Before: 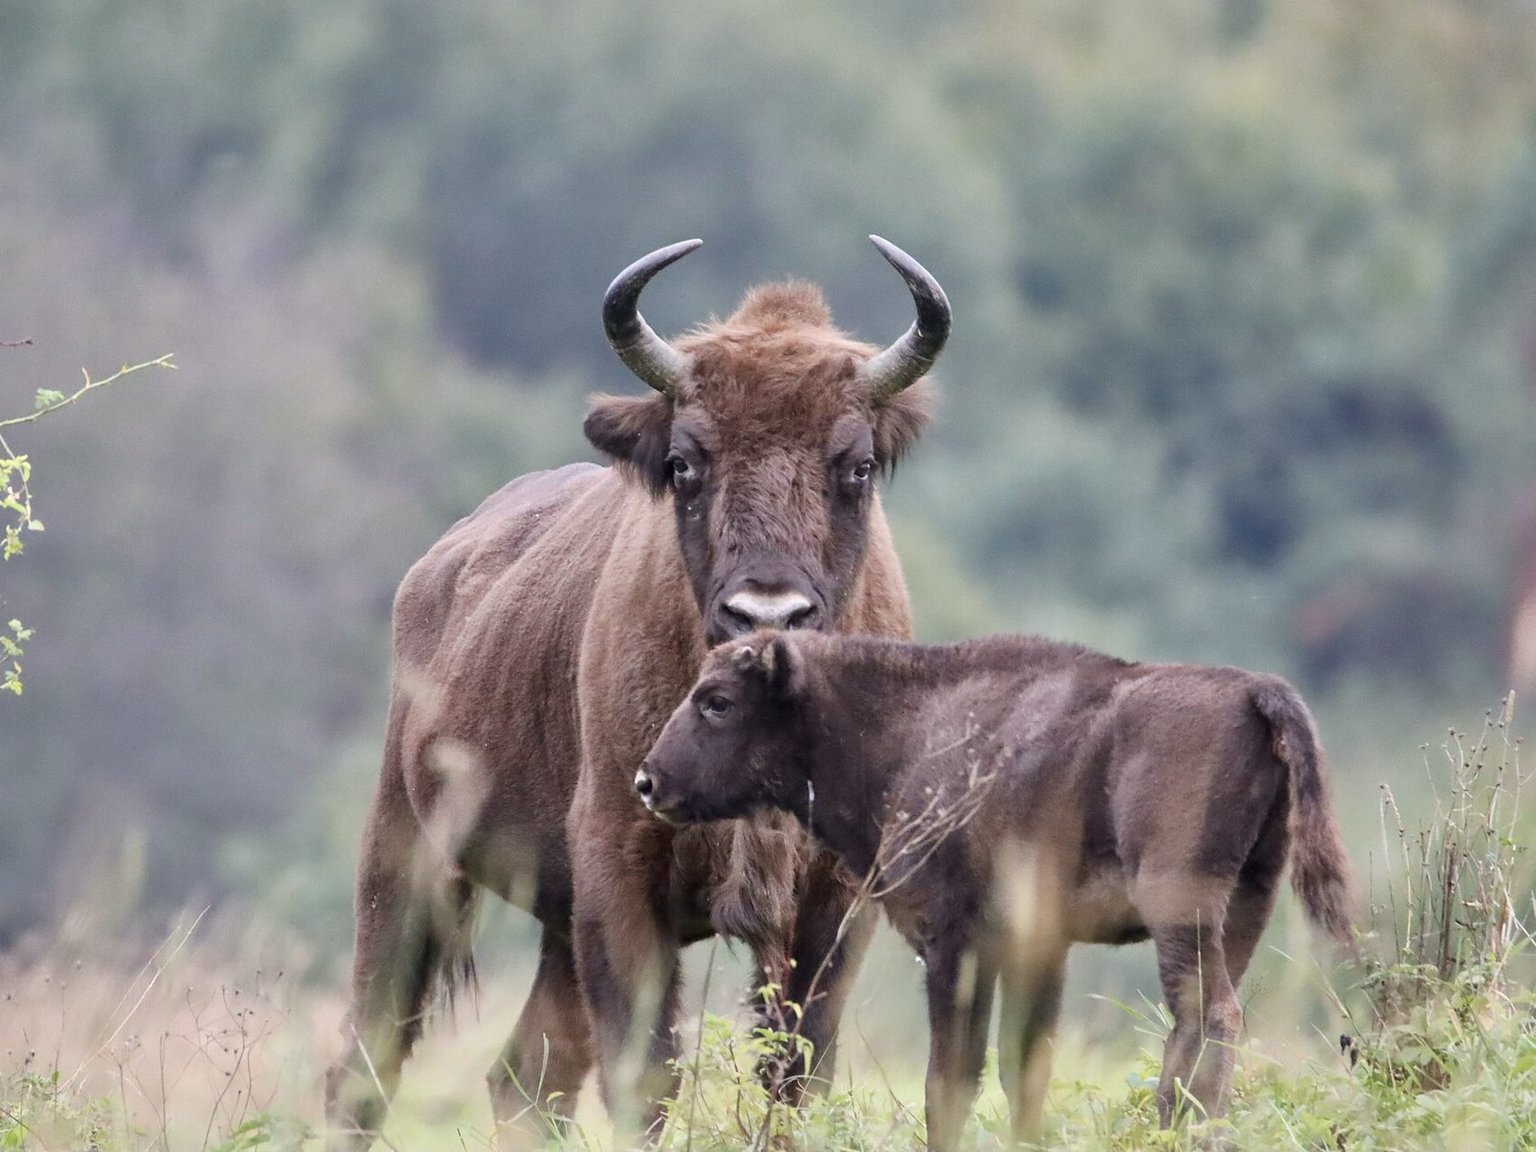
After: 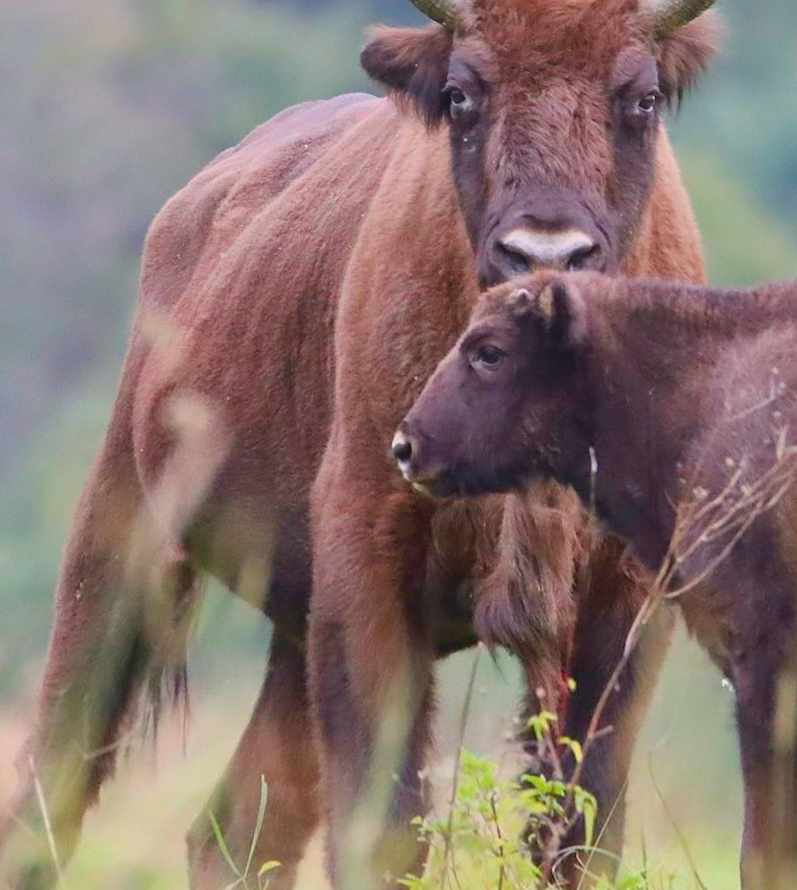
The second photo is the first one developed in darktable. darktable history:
rotate and perspective: rotation 0.72°, lens shift (vertical) -0.352, lens shift (horizontal) -0.051, crop left 0.152, crop right 0.859, crop top 0.019, crop bottom 0.964
contrast brightness saturation: saturation 0.5
local contrast: highlights 68%, shadows 68%, detail 82%, midtone range 0.325
crop: left 8.966%, top 23.852%, right 34.699%, bottom 4.703%
